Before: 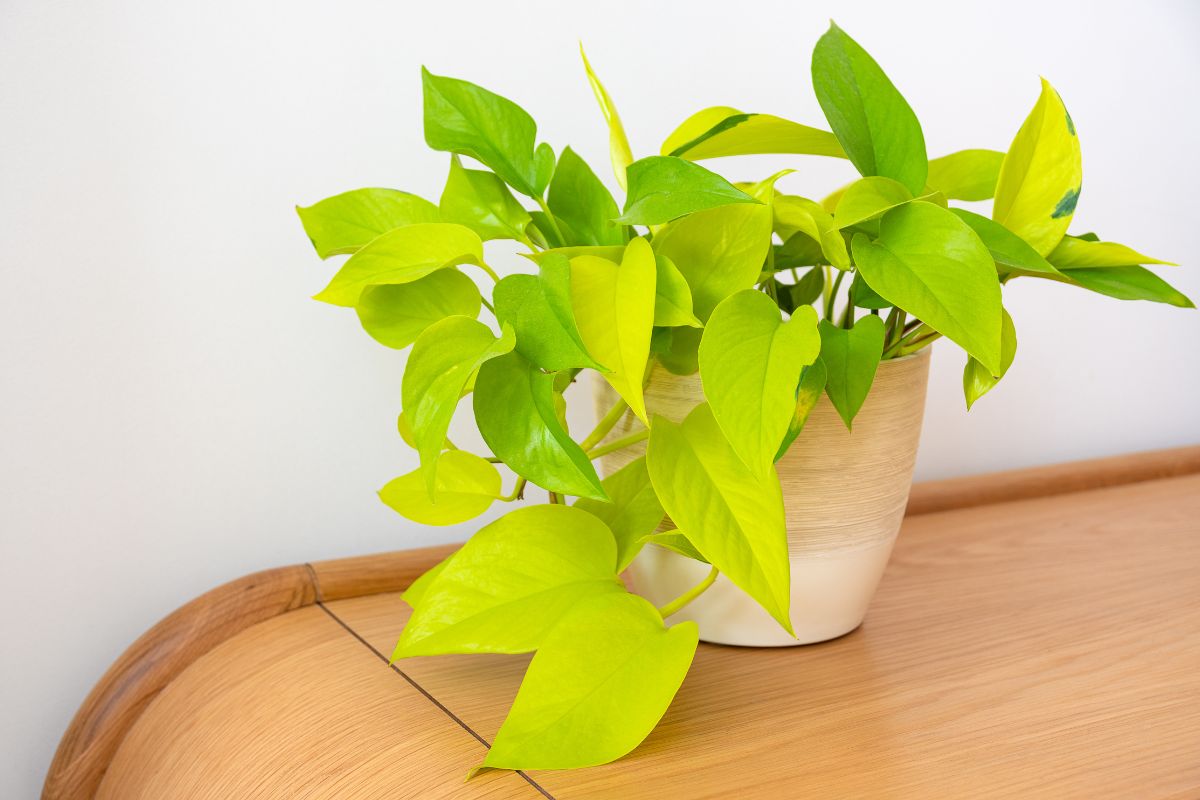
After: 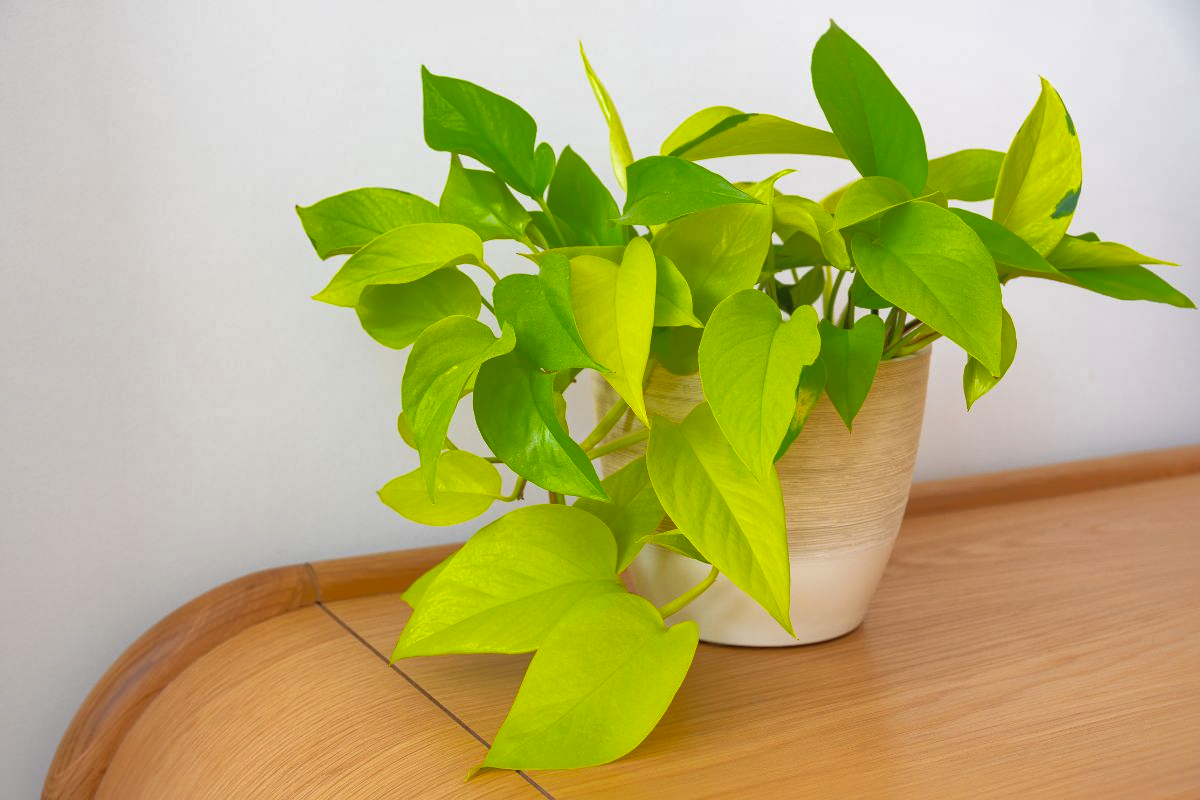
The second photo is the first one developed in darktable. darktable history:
shadows and highlights: shadows 39.9, highlights -60.07
